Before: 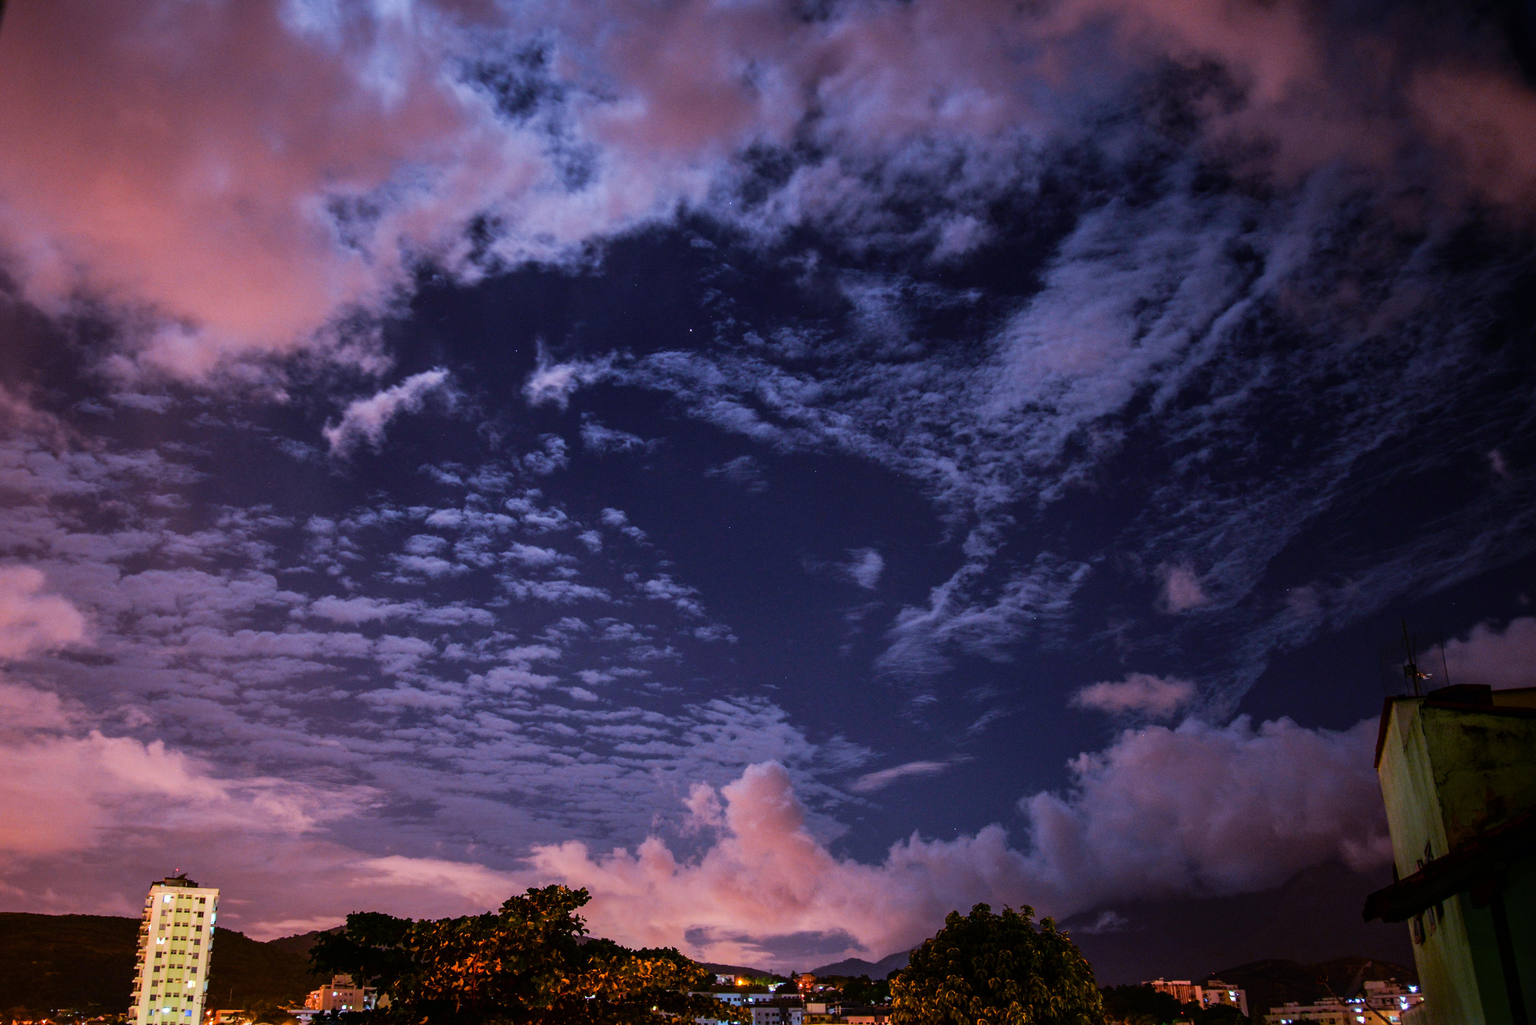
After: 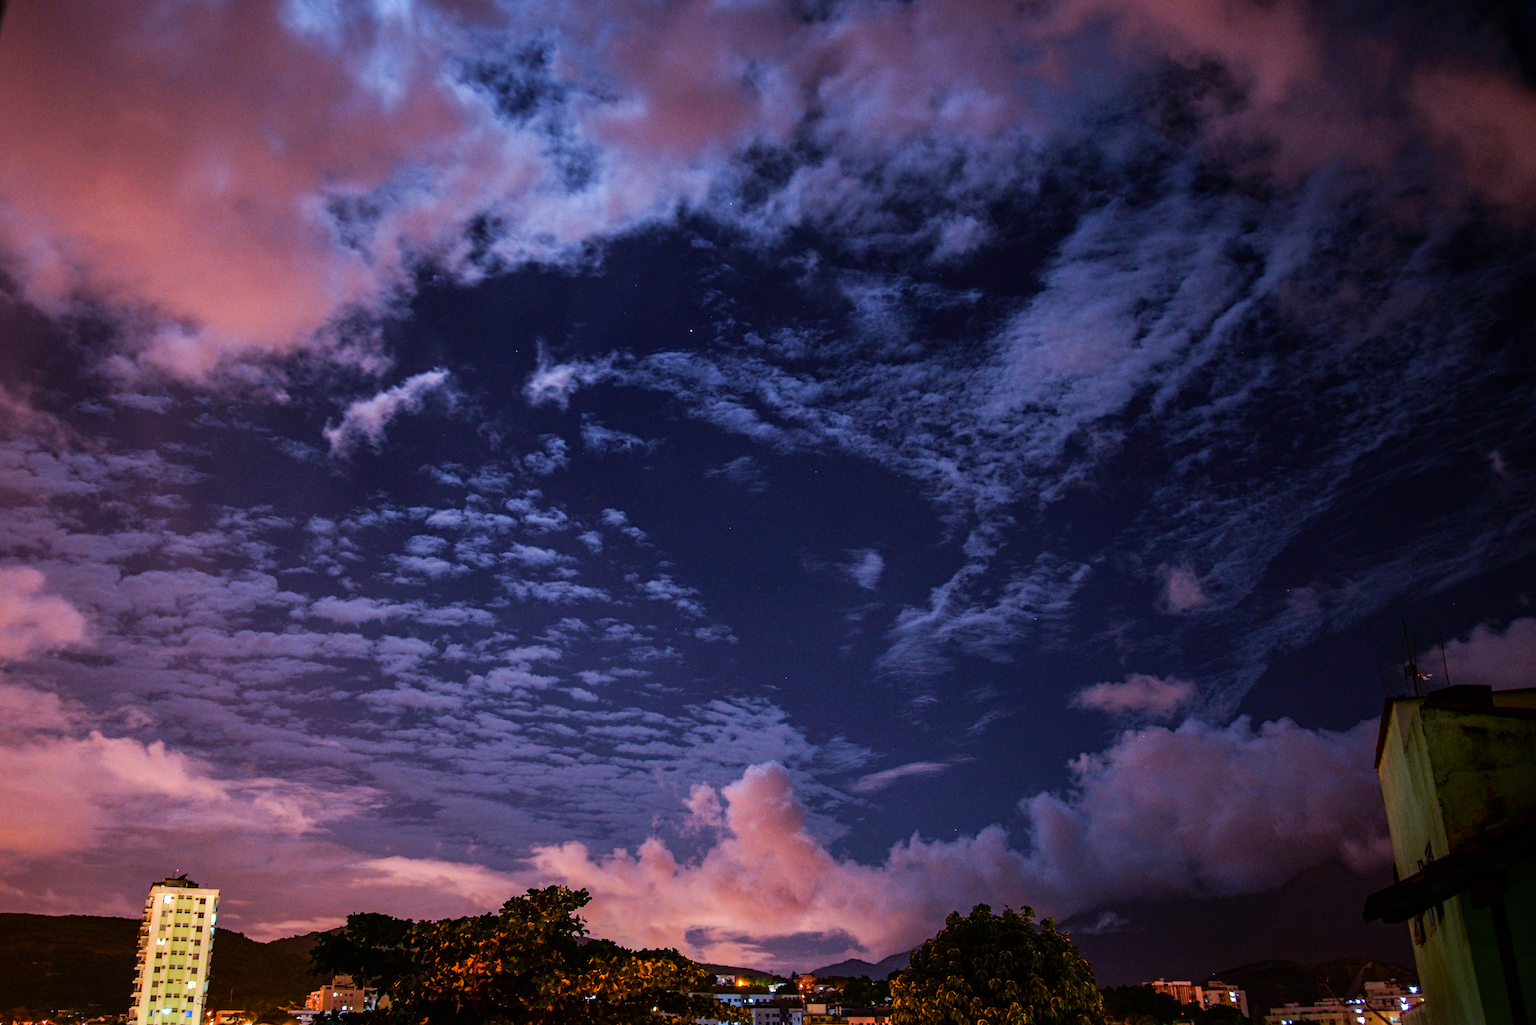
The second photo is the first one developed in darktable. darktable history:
haze removal: strength 0.277, distance 0.256, compatibility mode true, adaptive false
